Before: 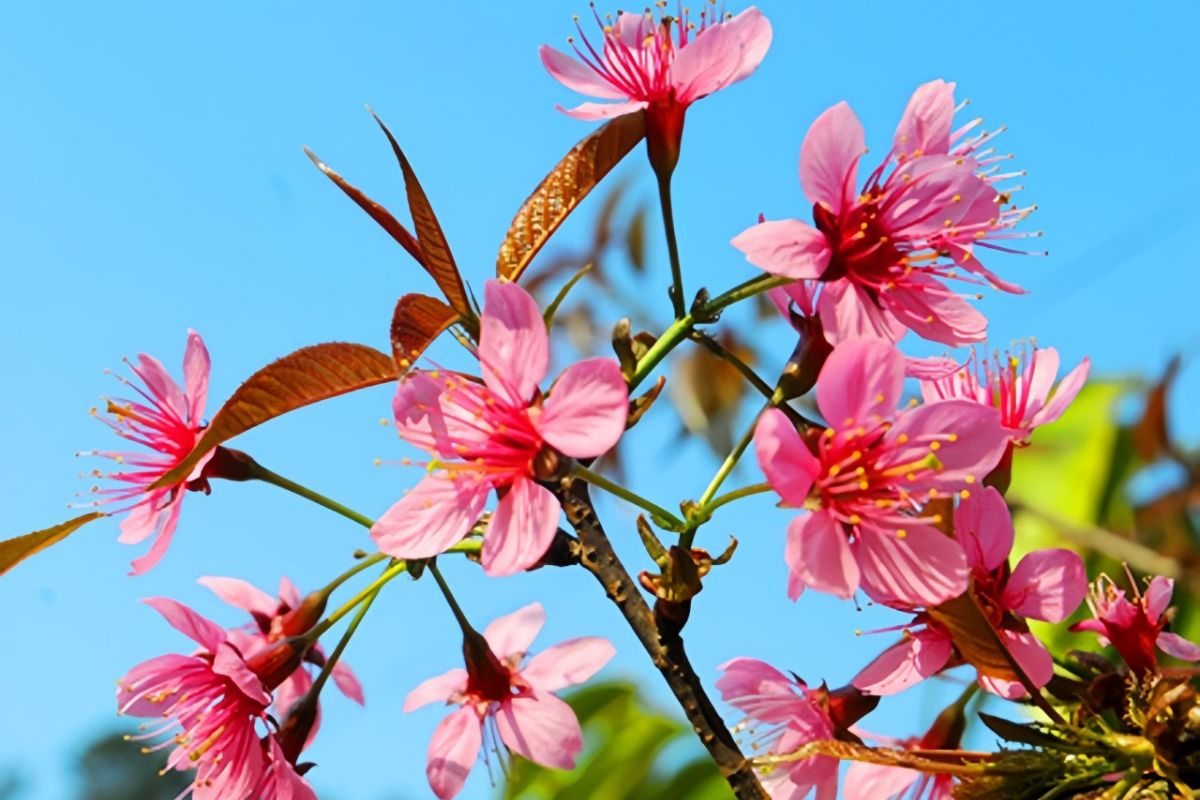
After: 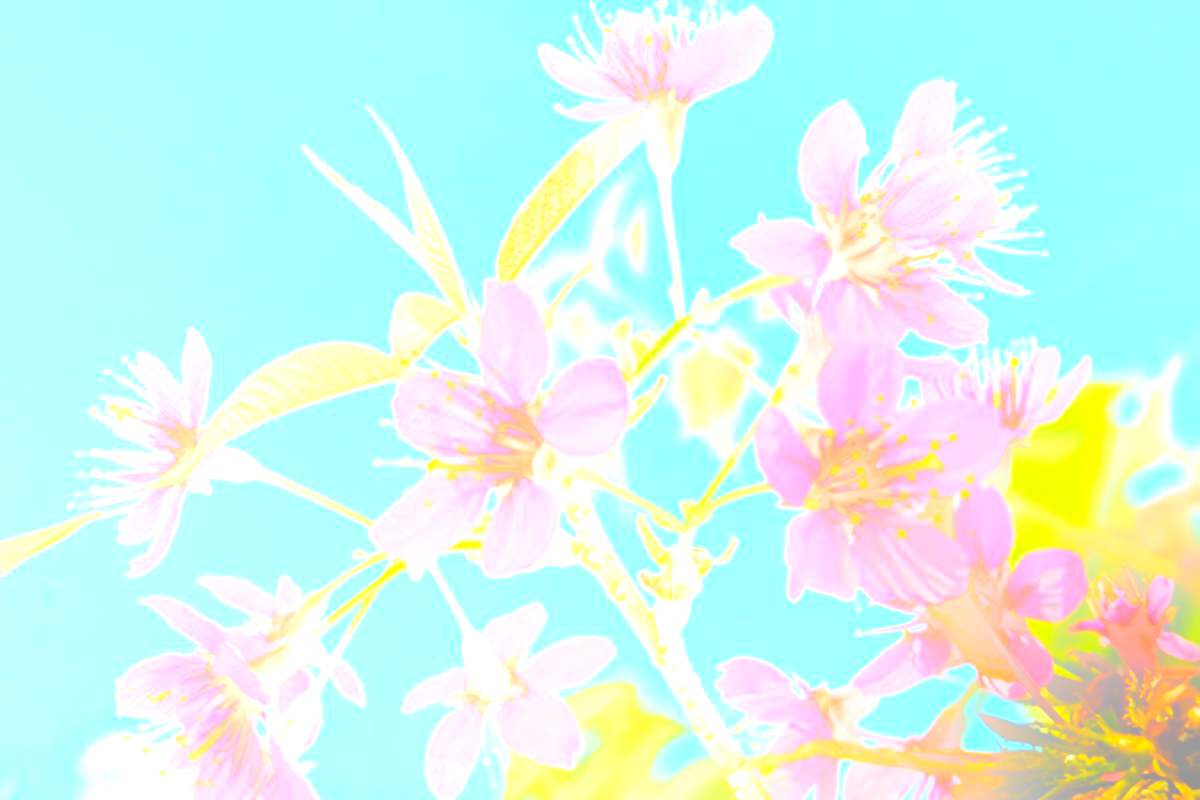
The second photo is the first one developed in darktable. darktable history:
bloom: size 25%, threshold 5%, strength 90%
color balance rgb: perceptual saturation grading › global saturation 30%, global vibrance 10%
